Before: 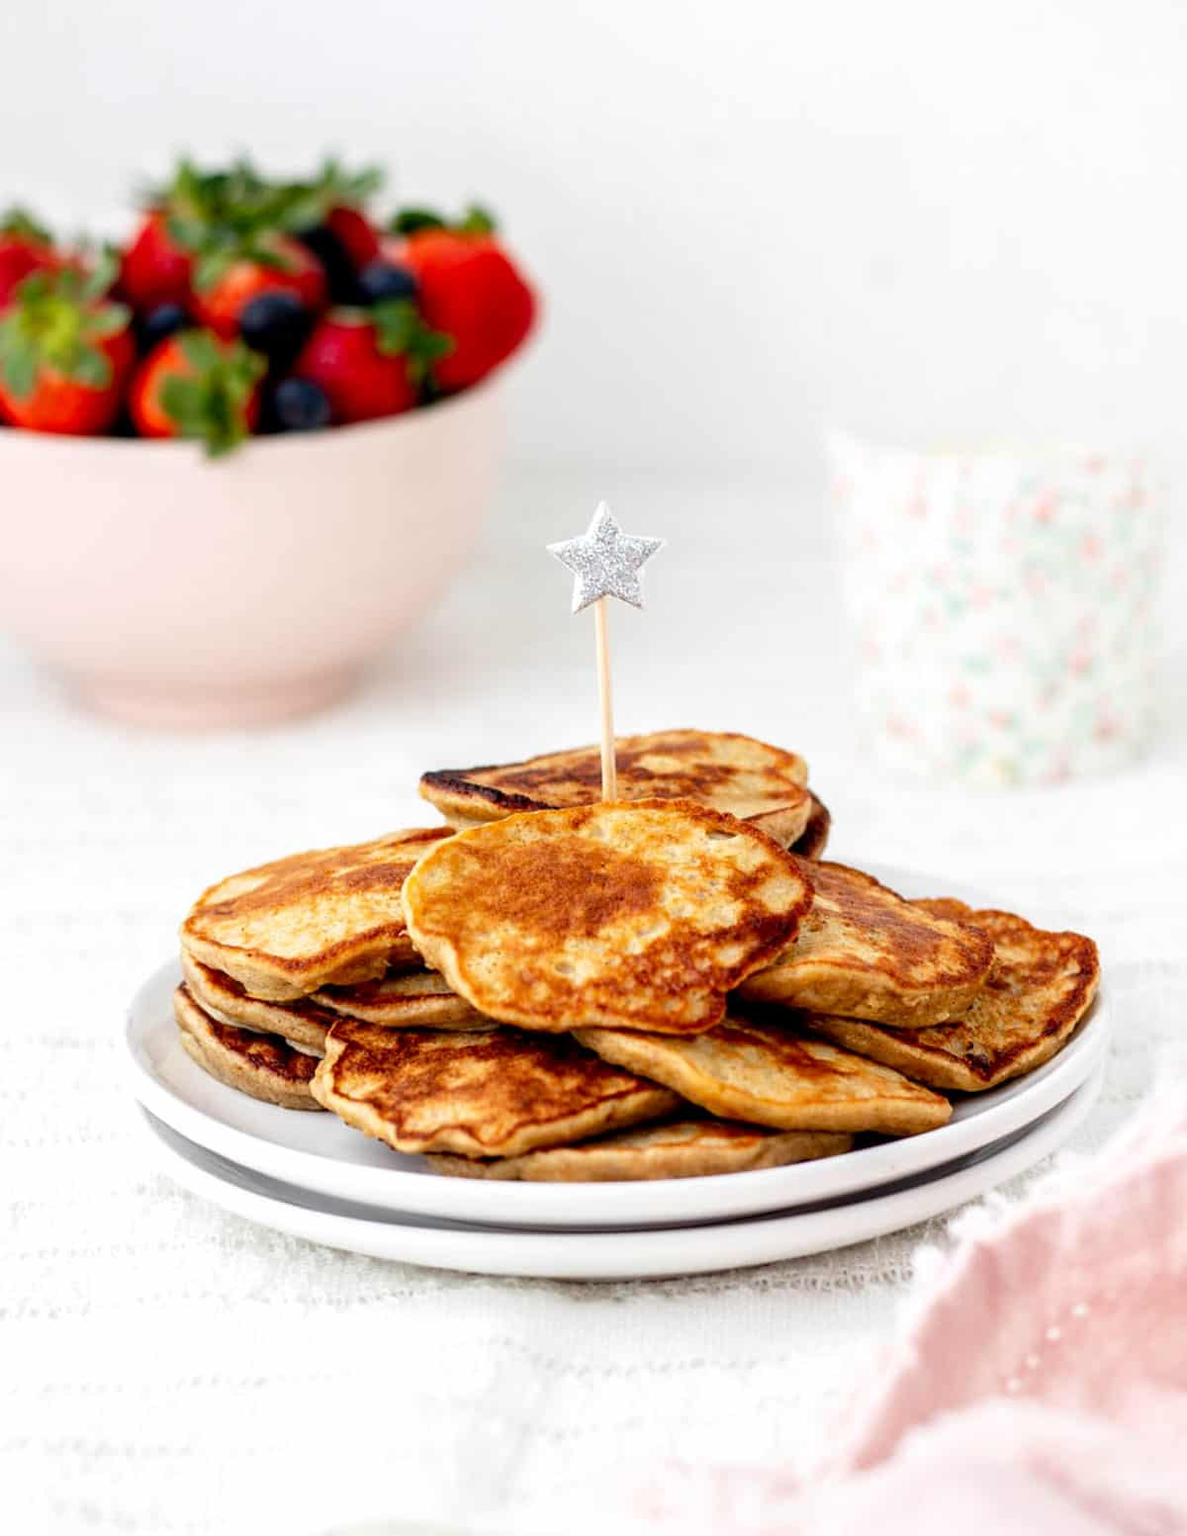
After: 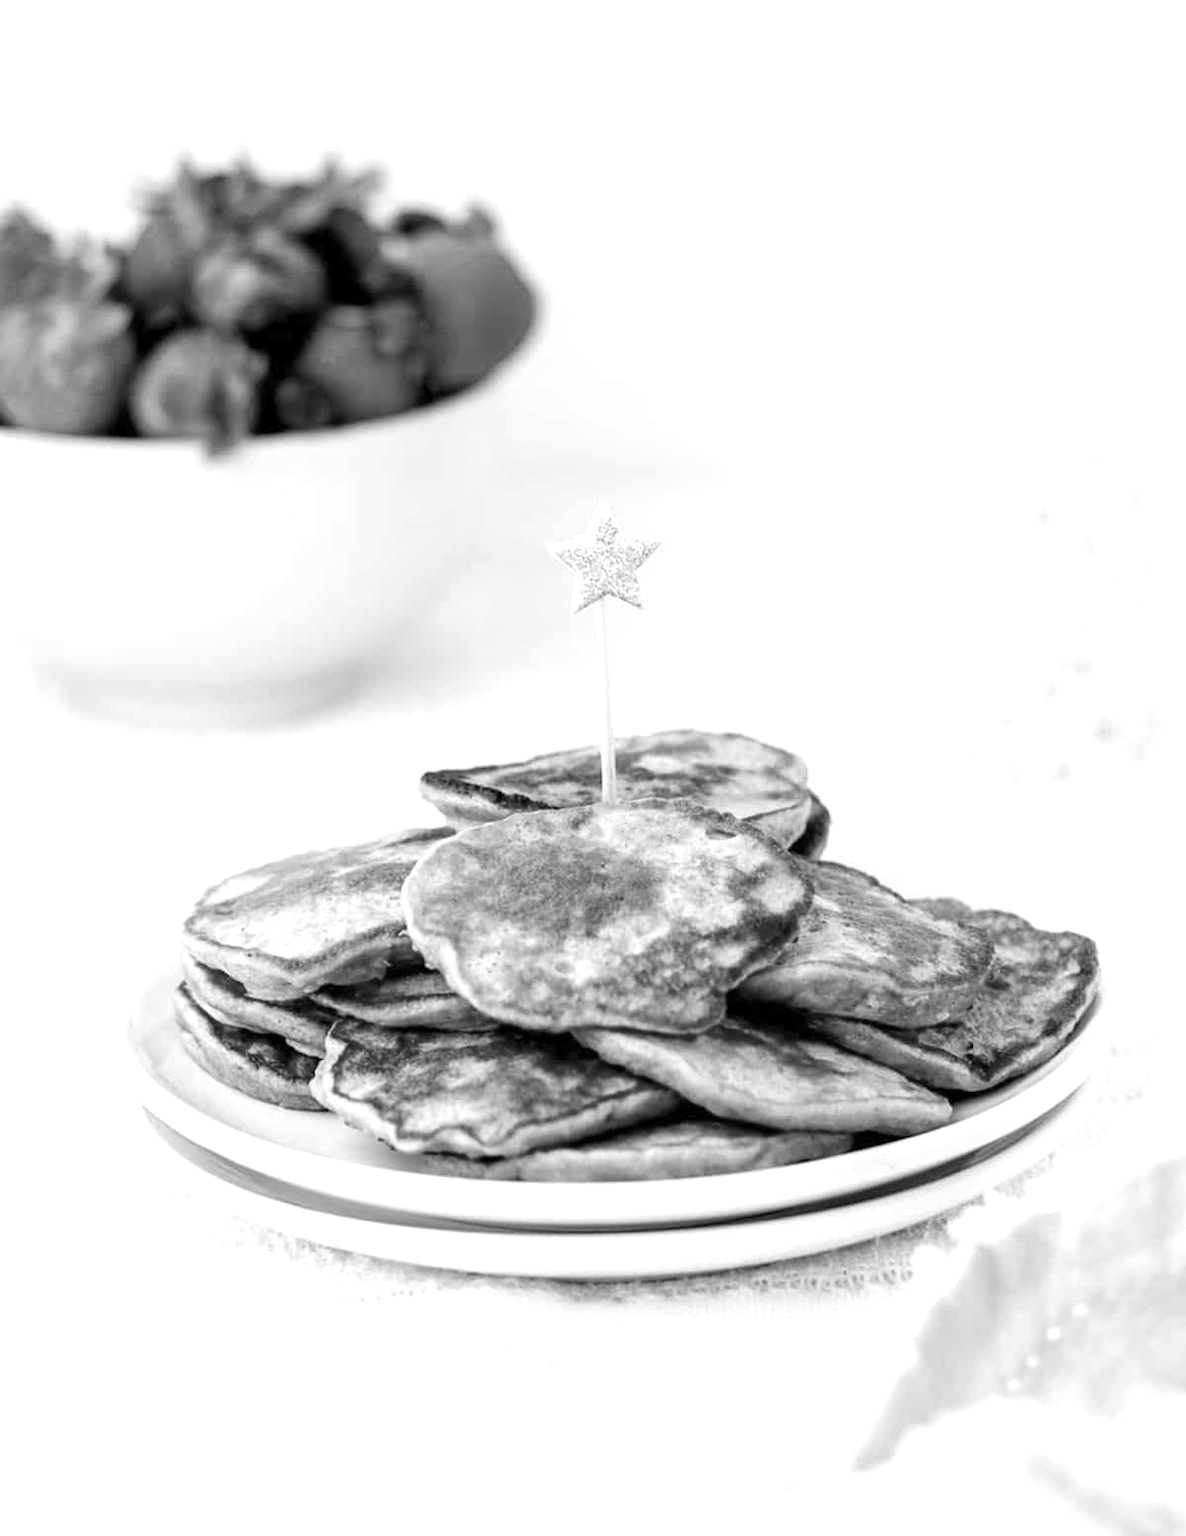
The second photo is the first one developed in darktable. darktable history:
monochrome: on, module defaults
exposure: exposure 0.636 EV, compensate highlight preservation false
color balance rgb: shadows lift › chroma 1%, shadows lift › hue 113°, highlights gain › chroma 0.2%, highlights gain › hue 333°, perceptual saturation grading › global saturation 20%, perceptual saturation grading › highlights -50%, perceptual saturation grading › shadows 25%, contrast -10%
